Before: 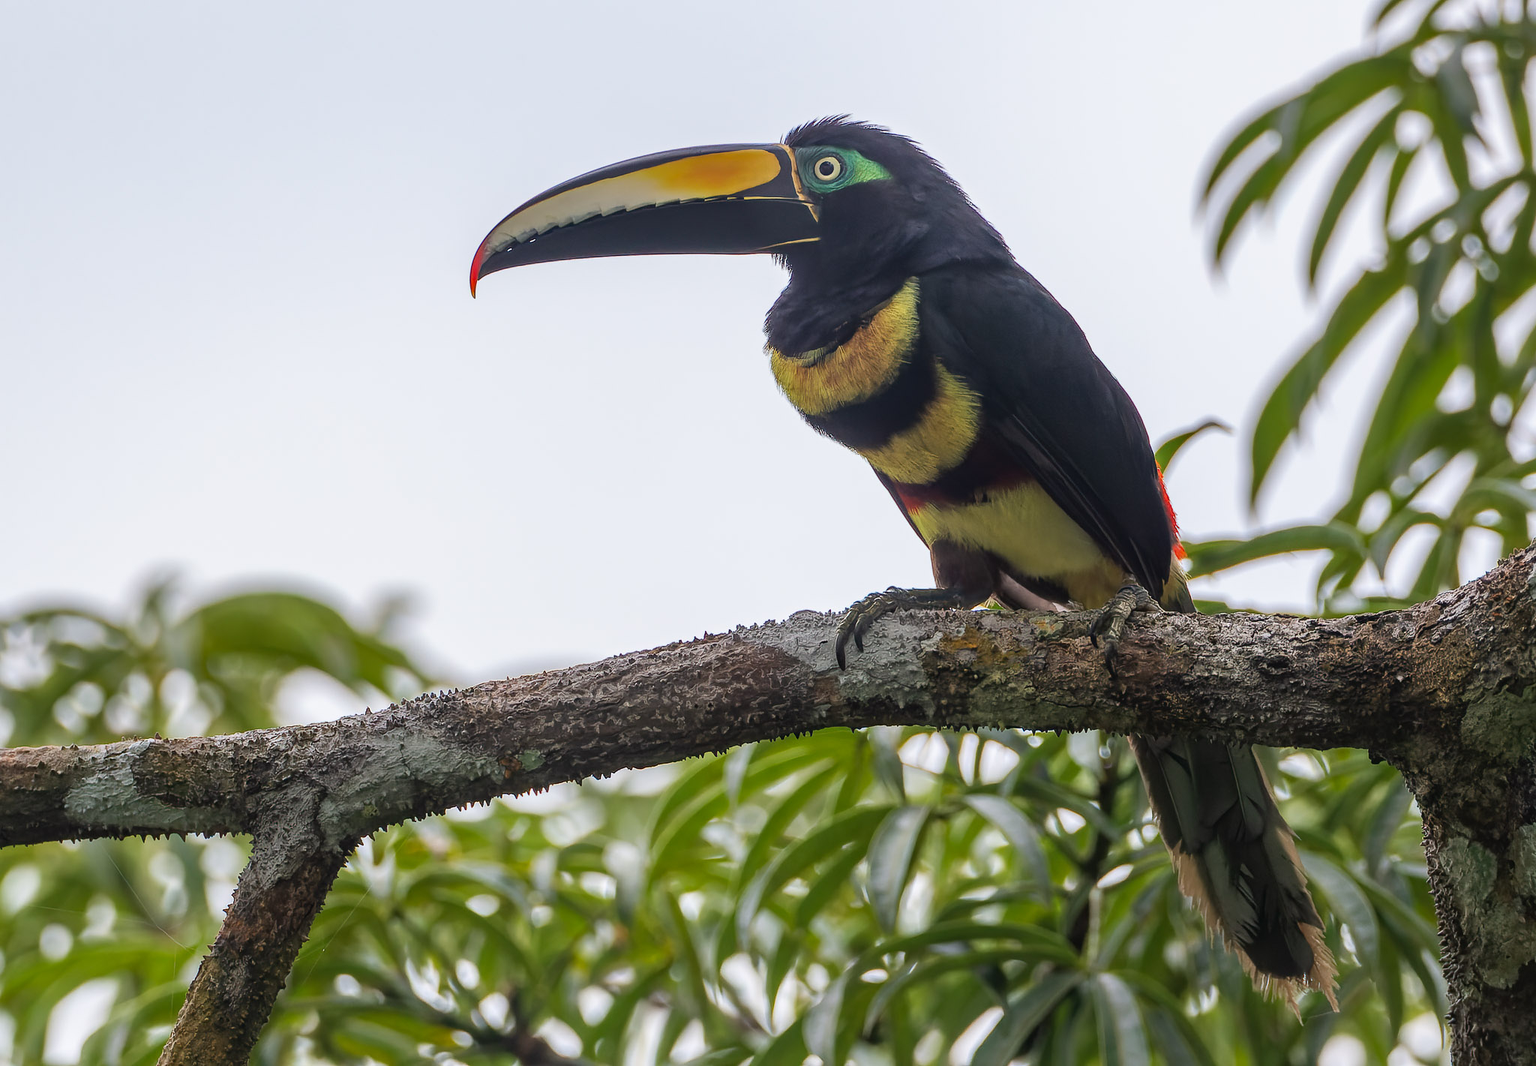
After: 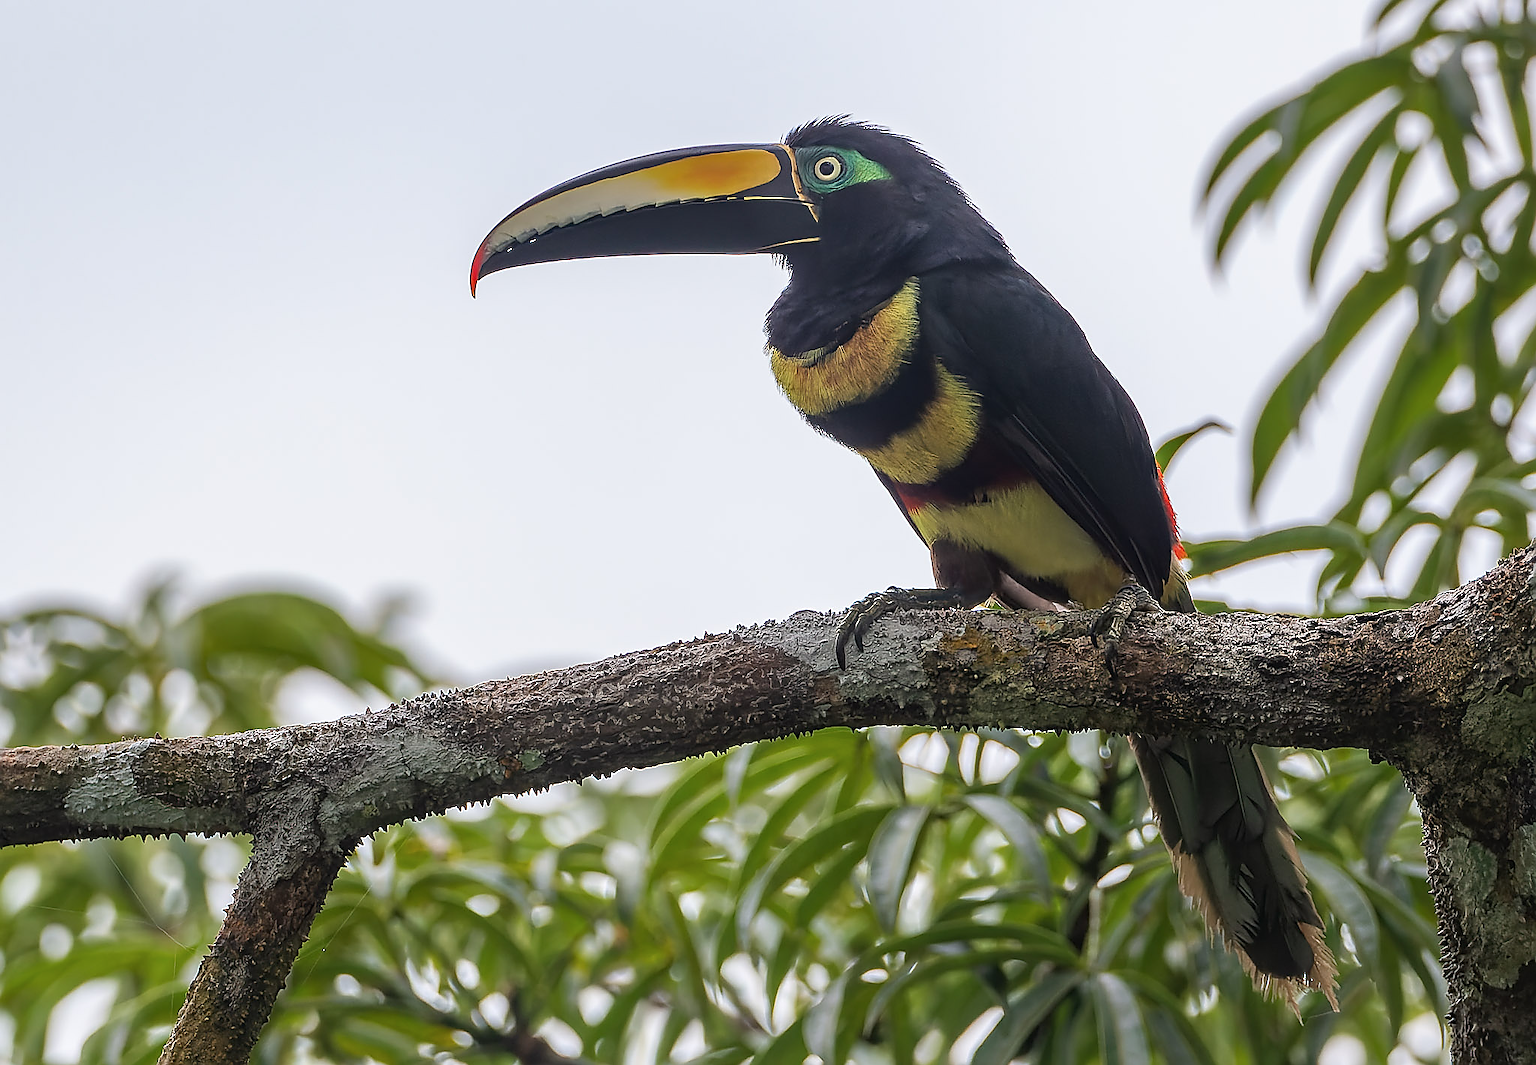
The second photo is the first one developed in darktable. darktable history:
color balance rgb: linear chroma grading › shadows -3%, linear chroma grading › highlights -4%
sharpen: radius 1.4, amount 1.25, threshold 0.7
